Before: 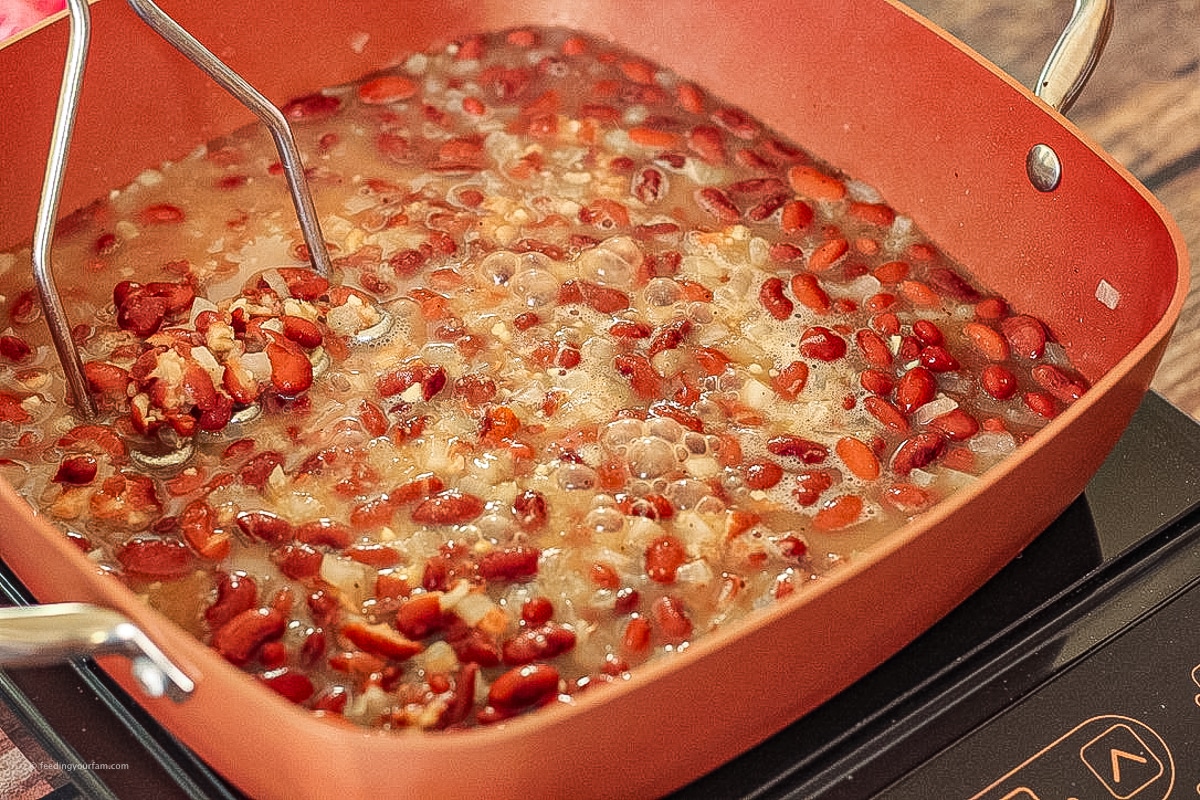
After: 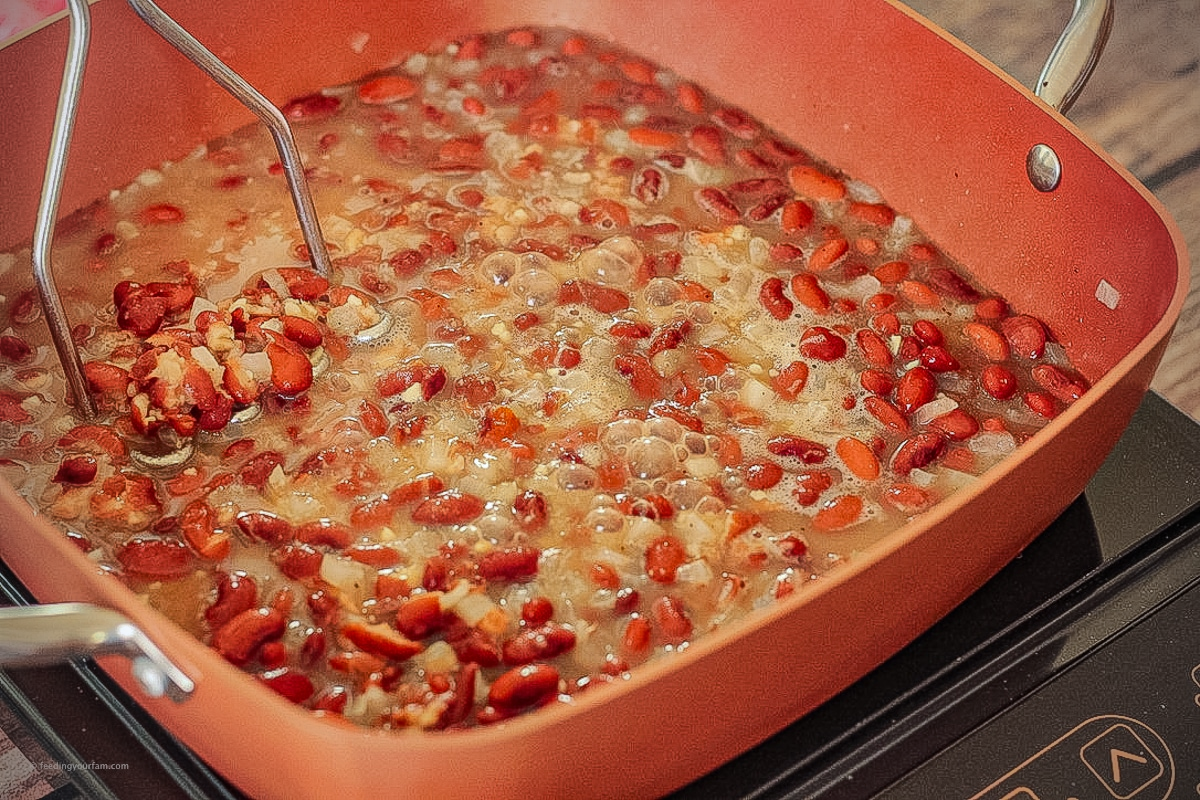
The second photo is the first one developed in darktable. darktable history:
shadows and highlights: shadows -19.91, highlights -73.15
vignetting: on, module defaults
bloom: size 5%, threshold 95%, strength 15%
white balance: red 0.988, blue 1.017
